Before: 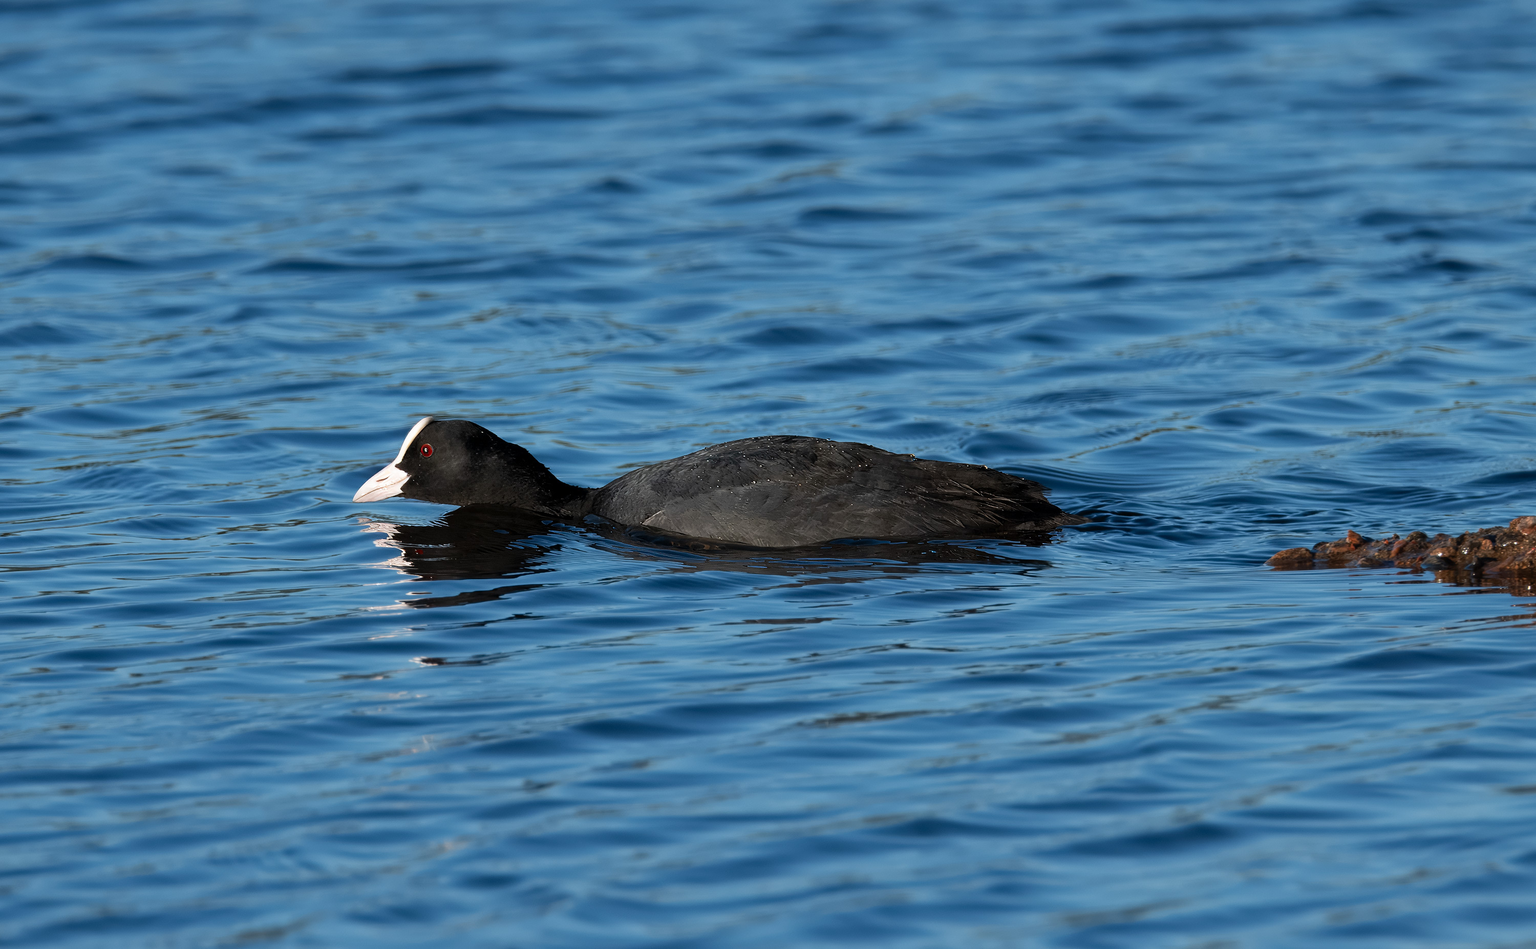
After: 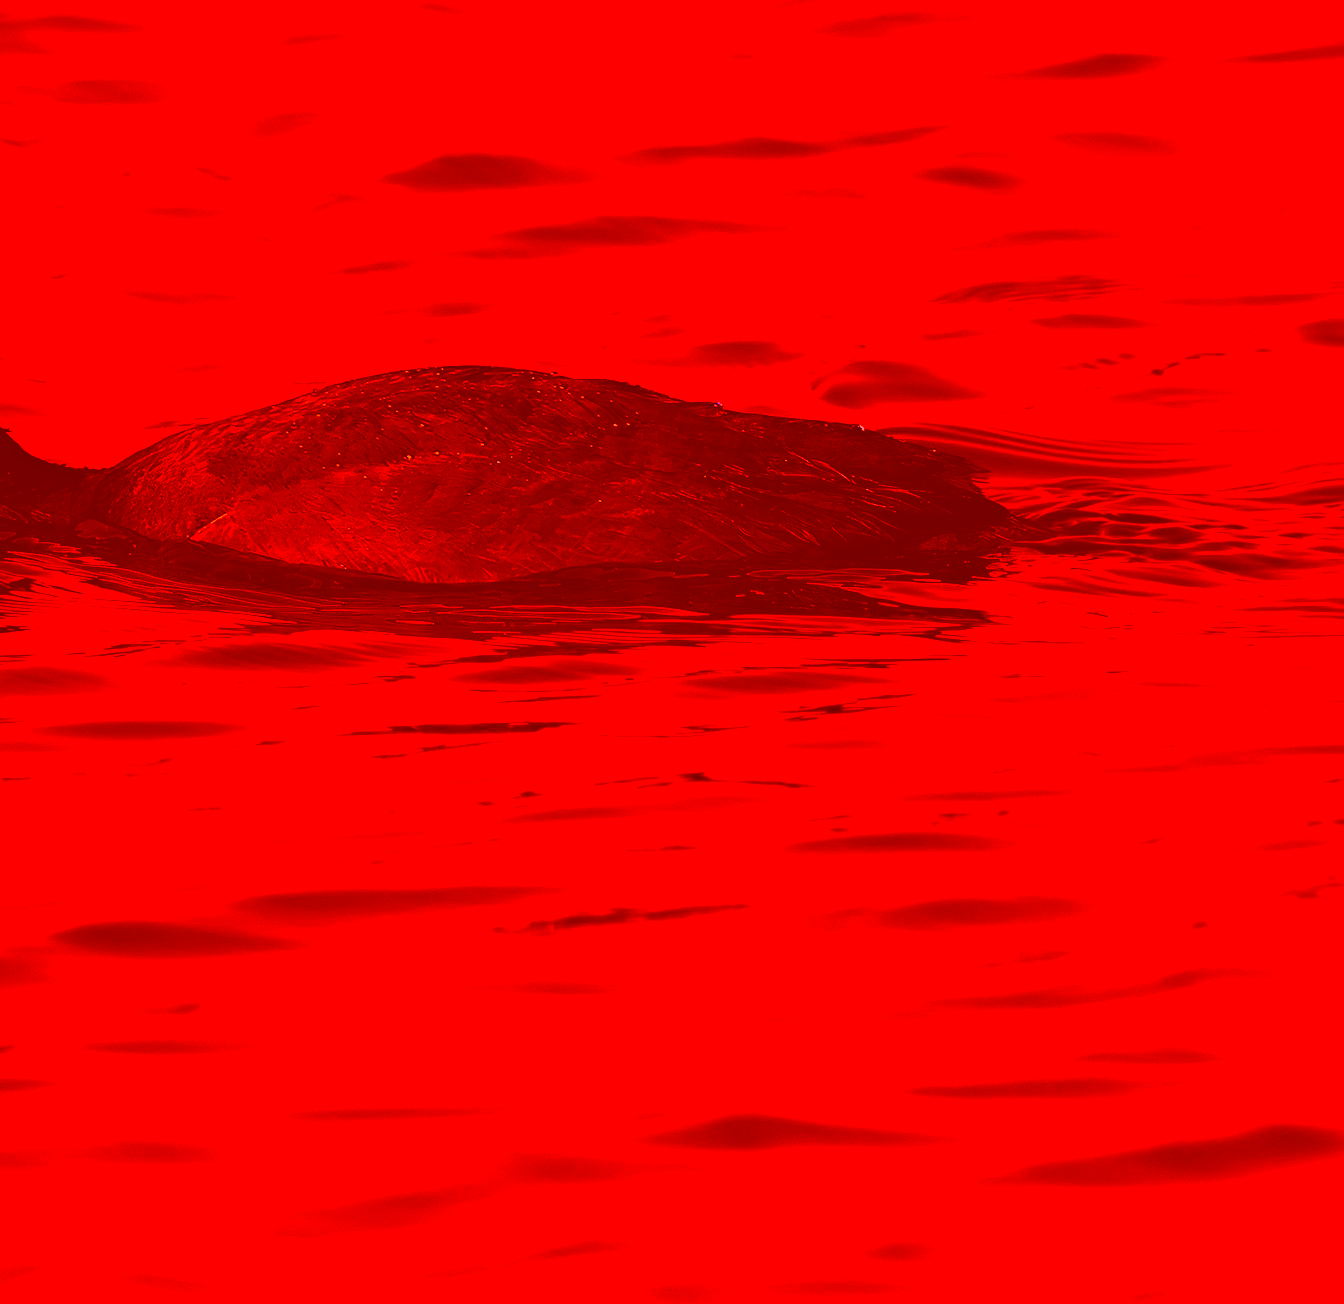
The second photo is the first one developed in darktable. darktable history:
color correction: highlights a* -39.04, highlights b* -39.39, shadows a* -39.26, shadows b* -39.62, saturation -2.98
haze removal: compatibility mode true, adaptive false
contrast brightness saturation: contrast 0.389, brightness 0.106
crop: left 35.5%, top 26.191%, right 19.699%, bottom 3.432%
